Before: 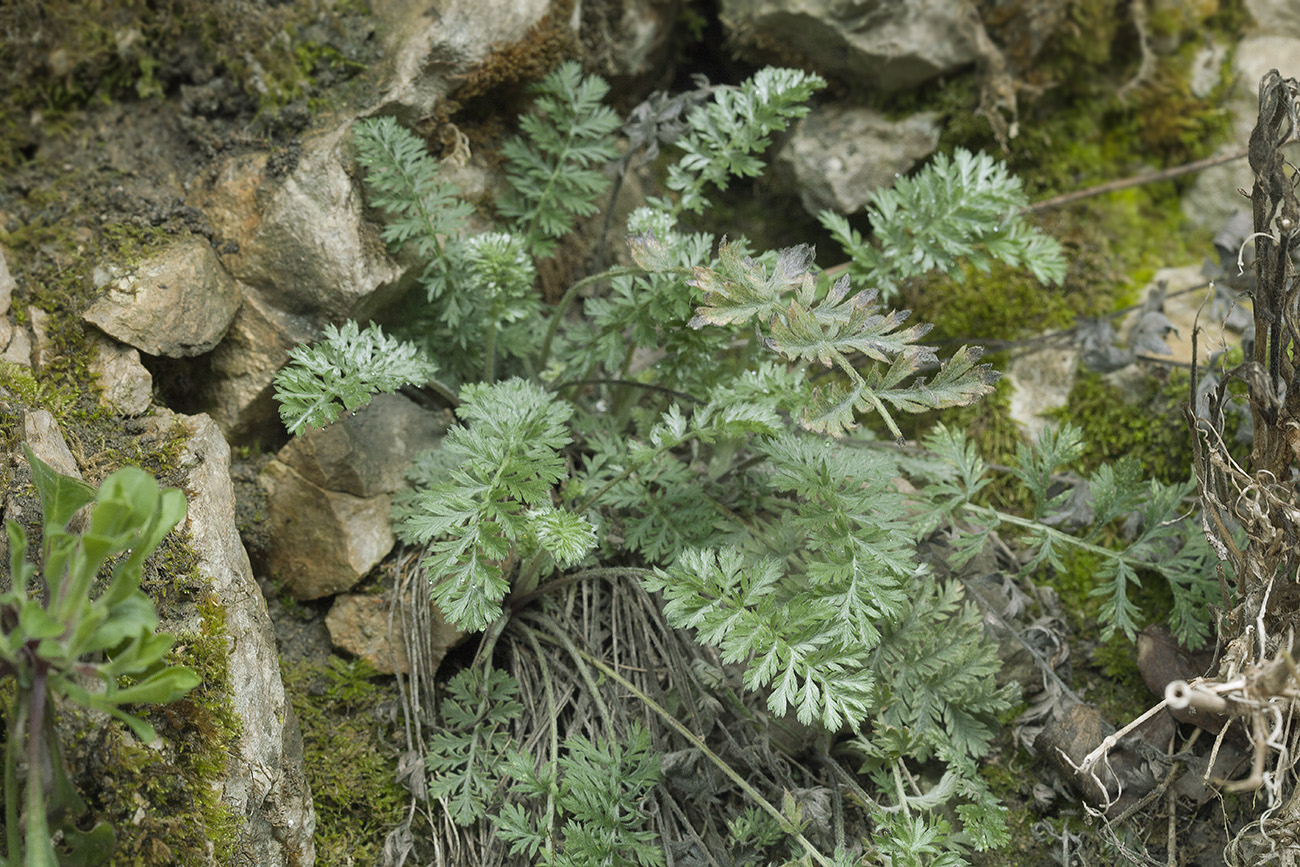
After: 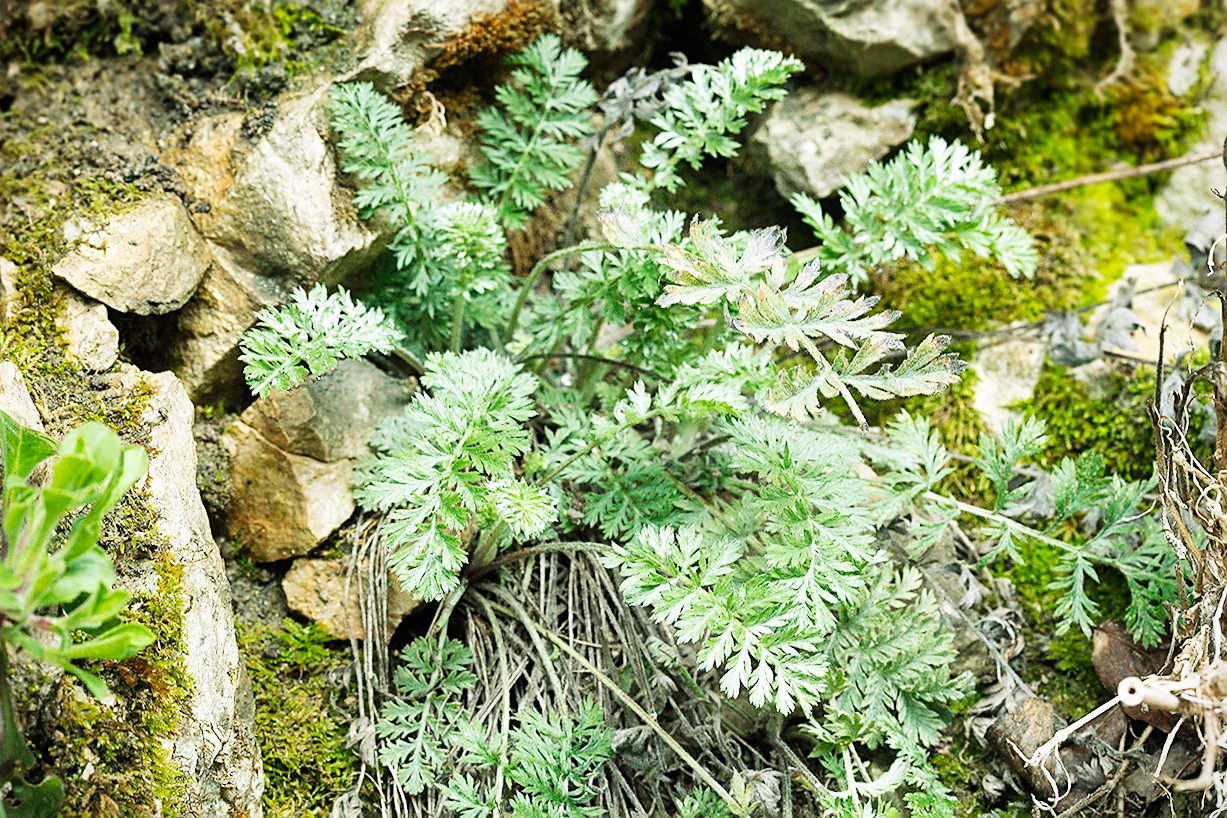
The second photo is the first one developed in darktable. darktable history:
crop and rotate: angle -2.28°
vignetting: fall-off start 100.13%, fall-off radius 72.17%, width/height ratio 1.173
sharpen: on, module defaults
base curve: curves: ch0 [(0, 0) (0.007, 0.004) (0.027, 0.03) (0.046, 0.07) (0.207, 0.54) (0.442, 0.872) (0.673, 0.972) (1, 1)], preserve colors none
